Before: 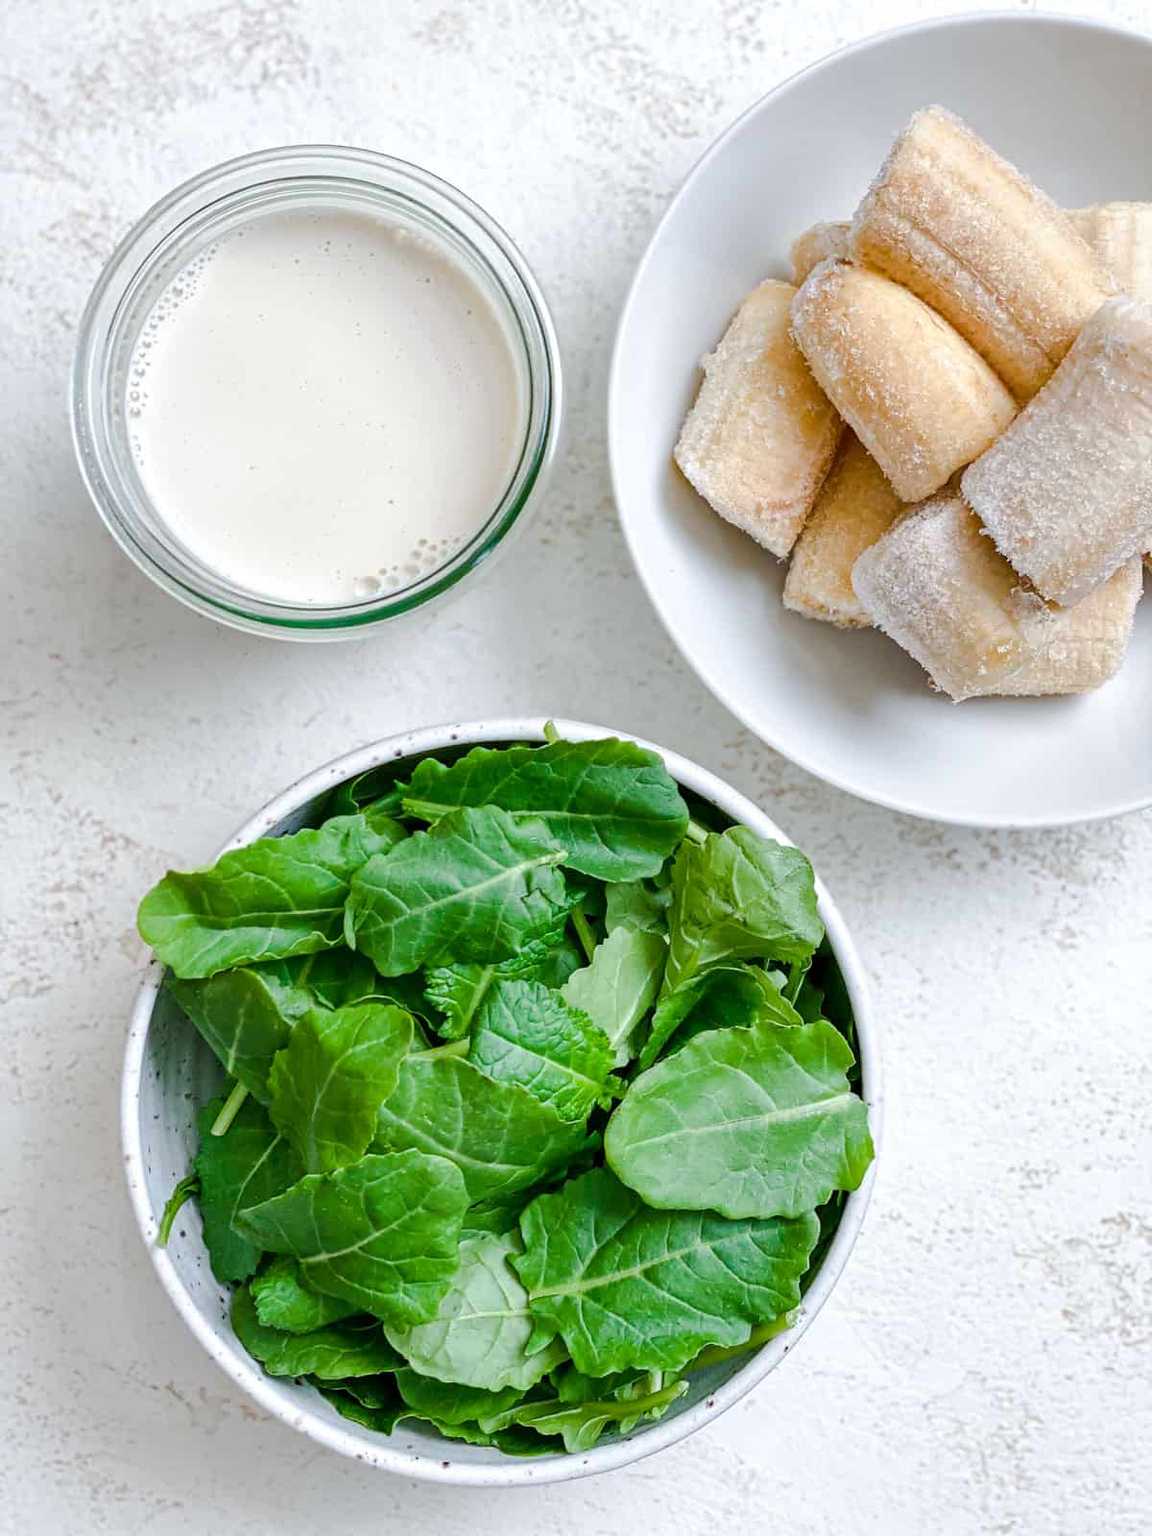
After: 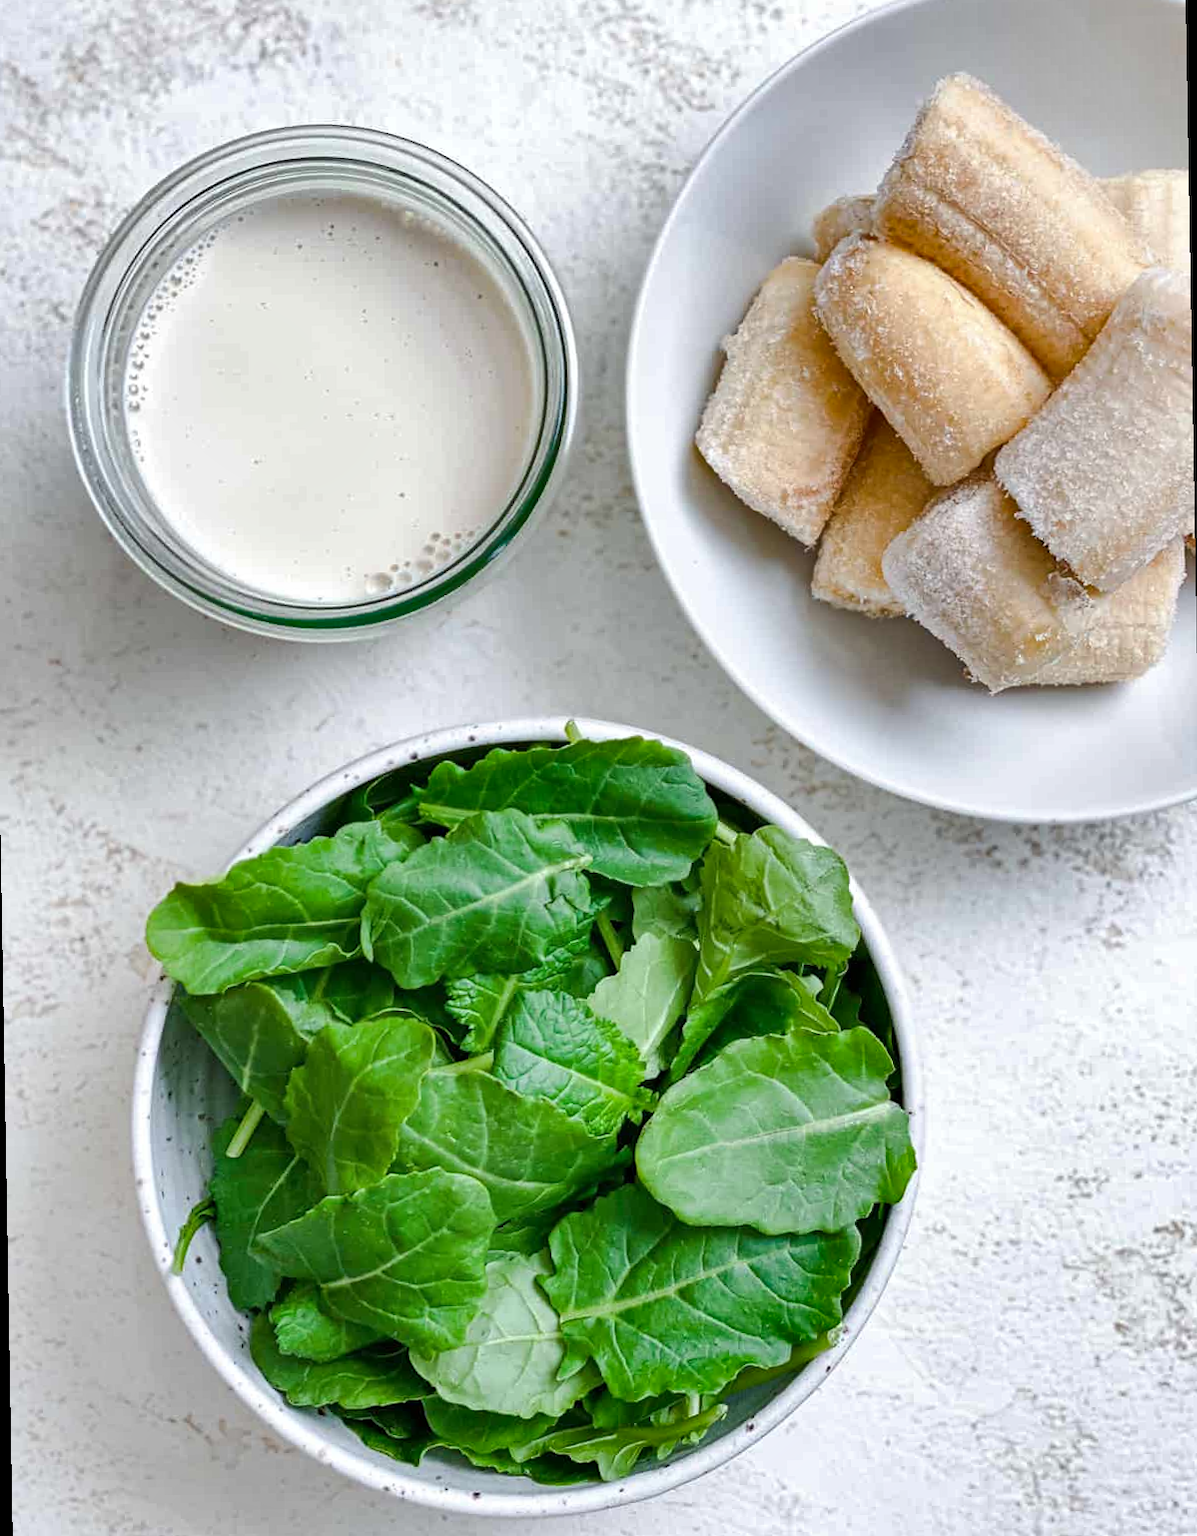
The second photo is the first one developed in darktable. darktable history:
shadows and highlights: shadows color adjustment 97.66%, soften with gaussian
rotate and perspective: rotation -1°, crop left 0.011, crop right 0.989, crop top 0.025, crop bottom 0.975
